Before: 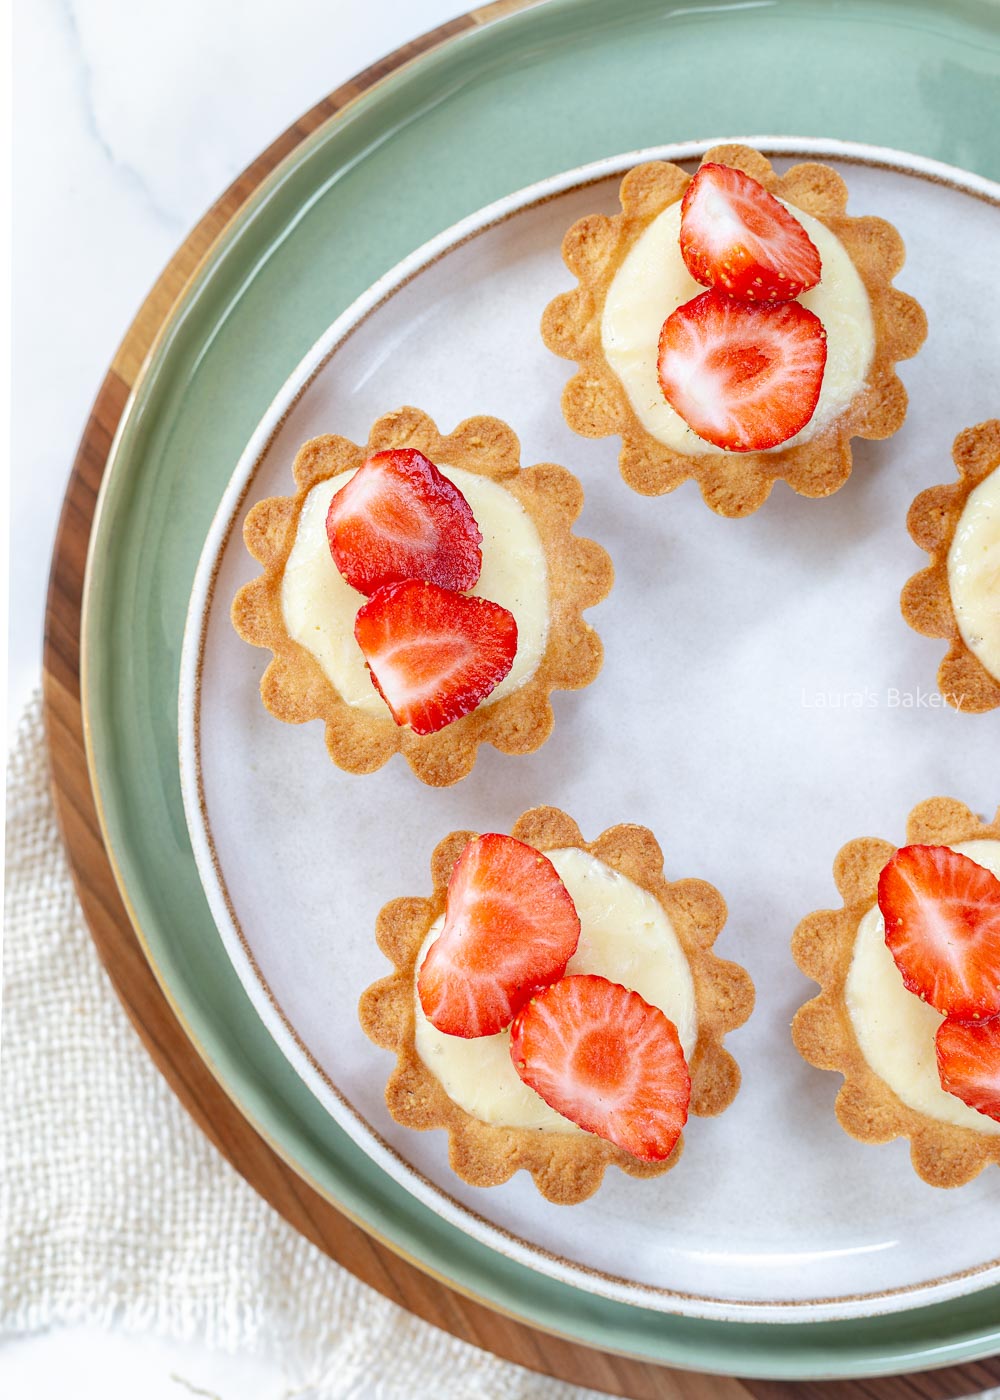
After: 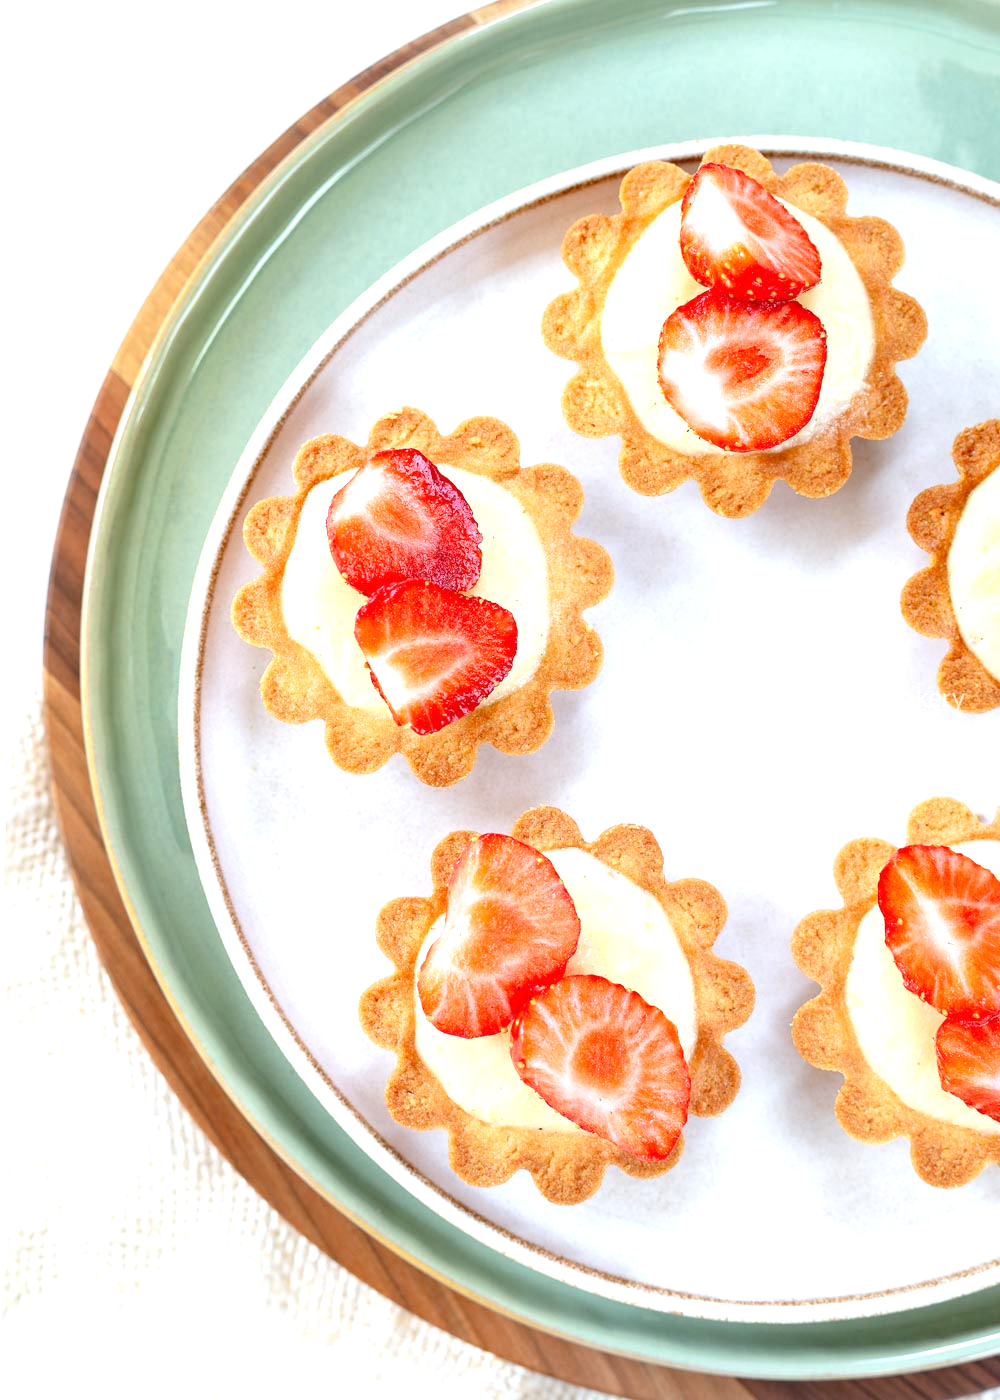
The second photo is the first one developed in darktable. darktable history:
exposure: exposure 0.669 EV, compensate exposure bias true, compensate highlight preservation false
